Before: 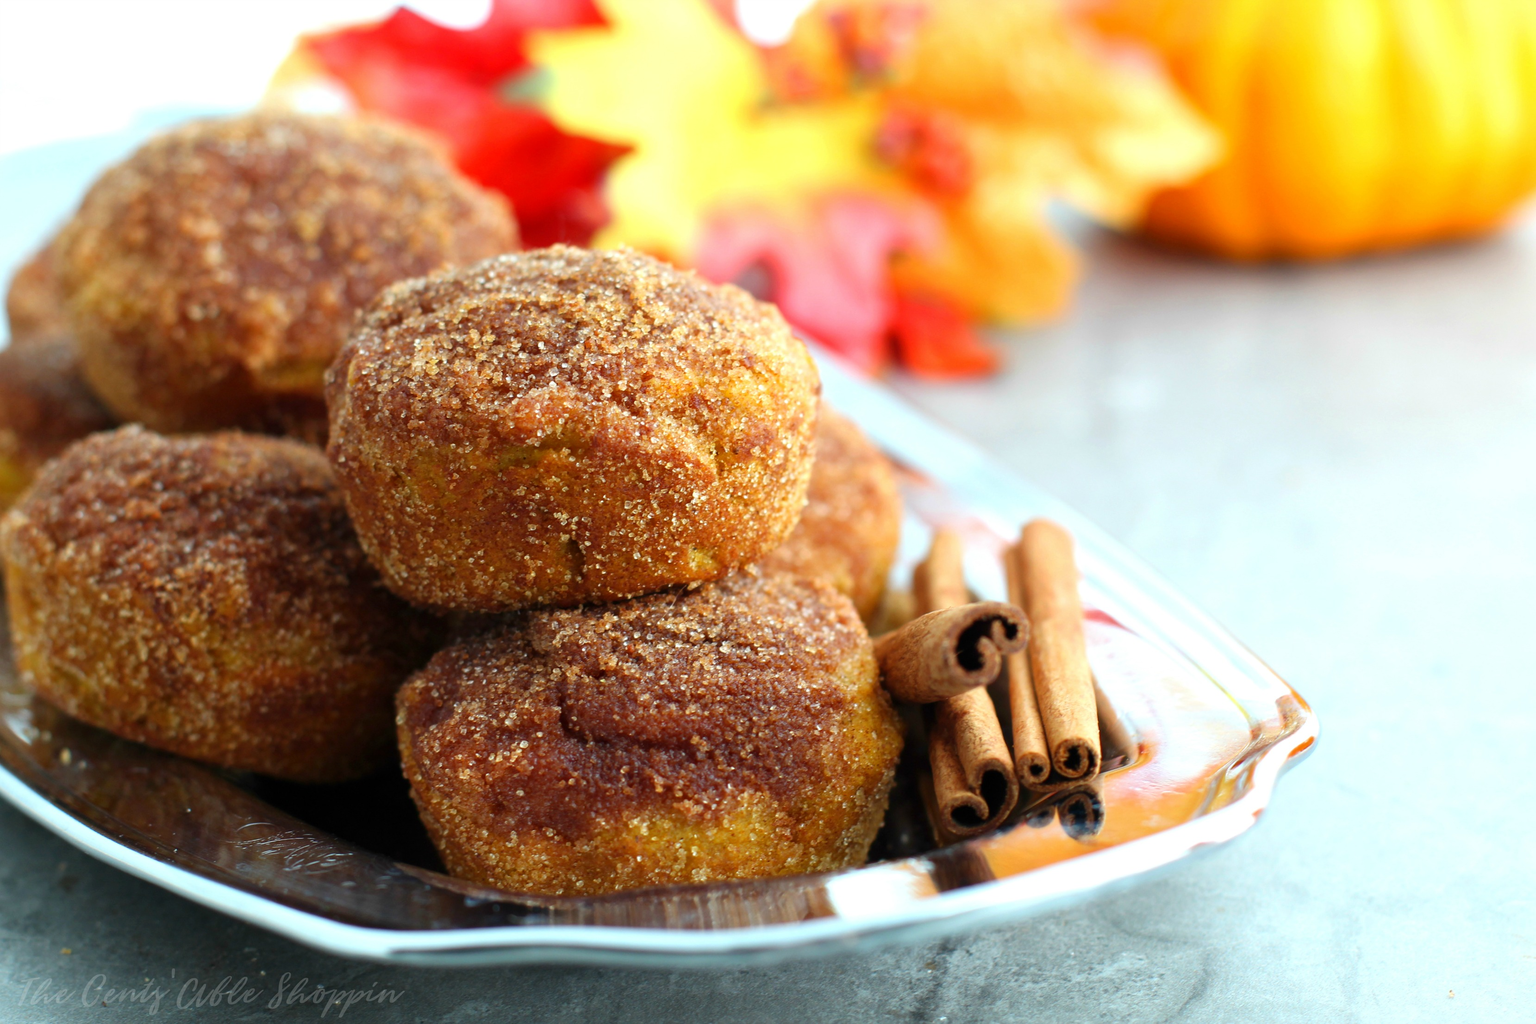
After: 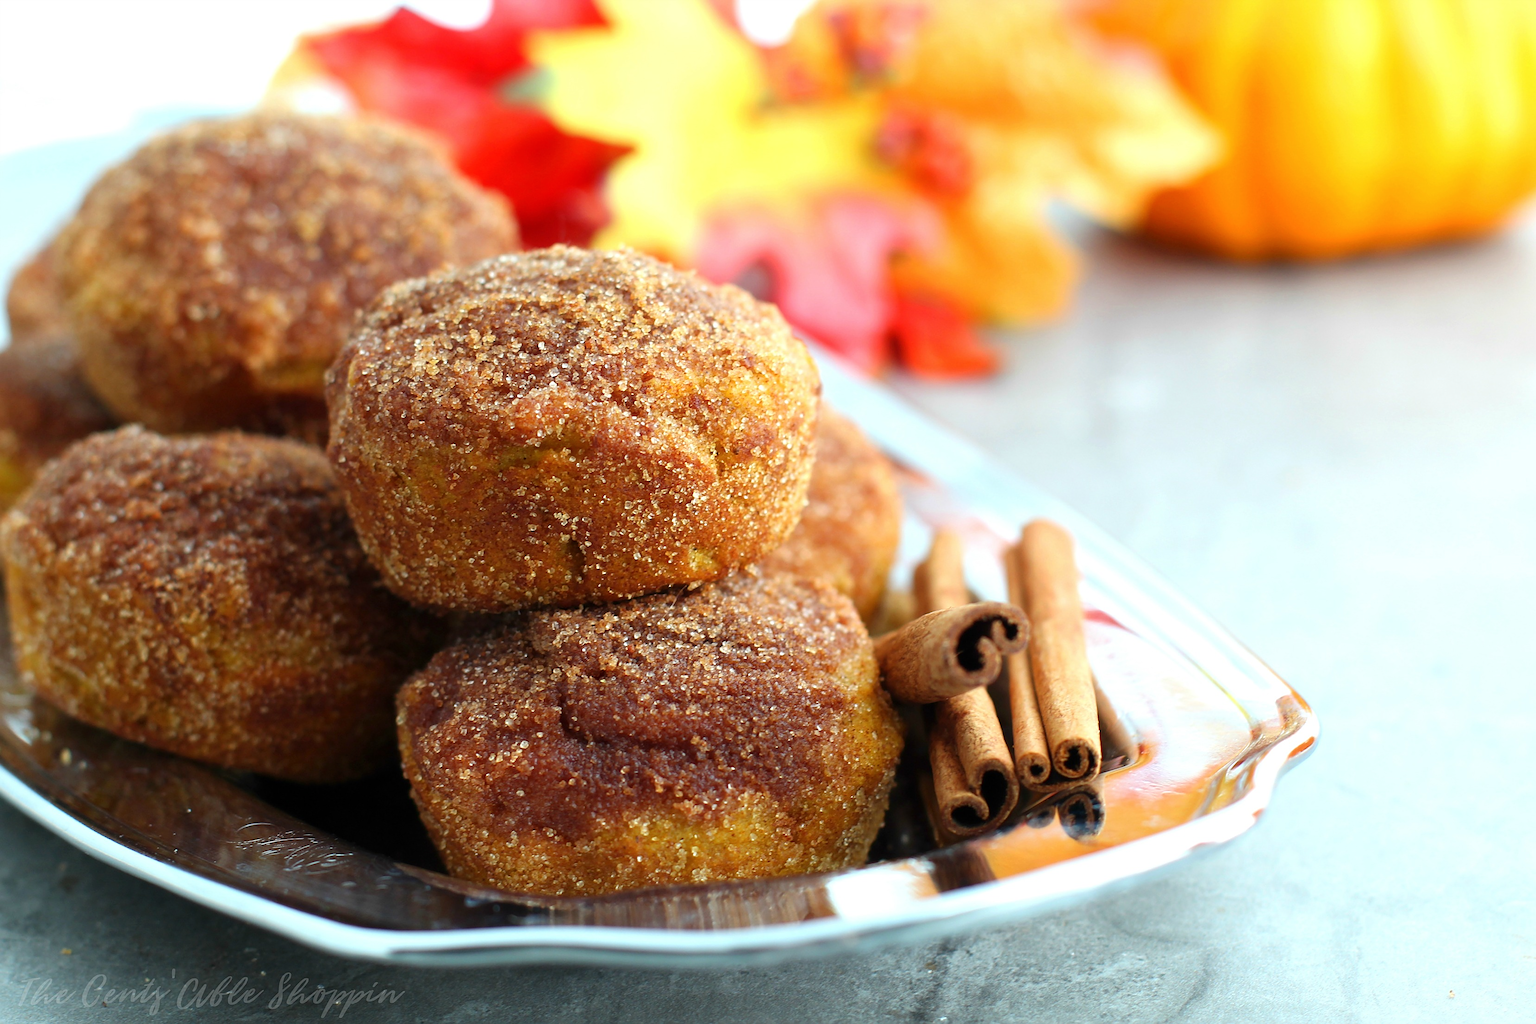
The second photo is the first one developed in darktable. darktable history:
sharpen: on, module defaults
haze removal: strength -0.044, compatibility mode true, adaptive false
